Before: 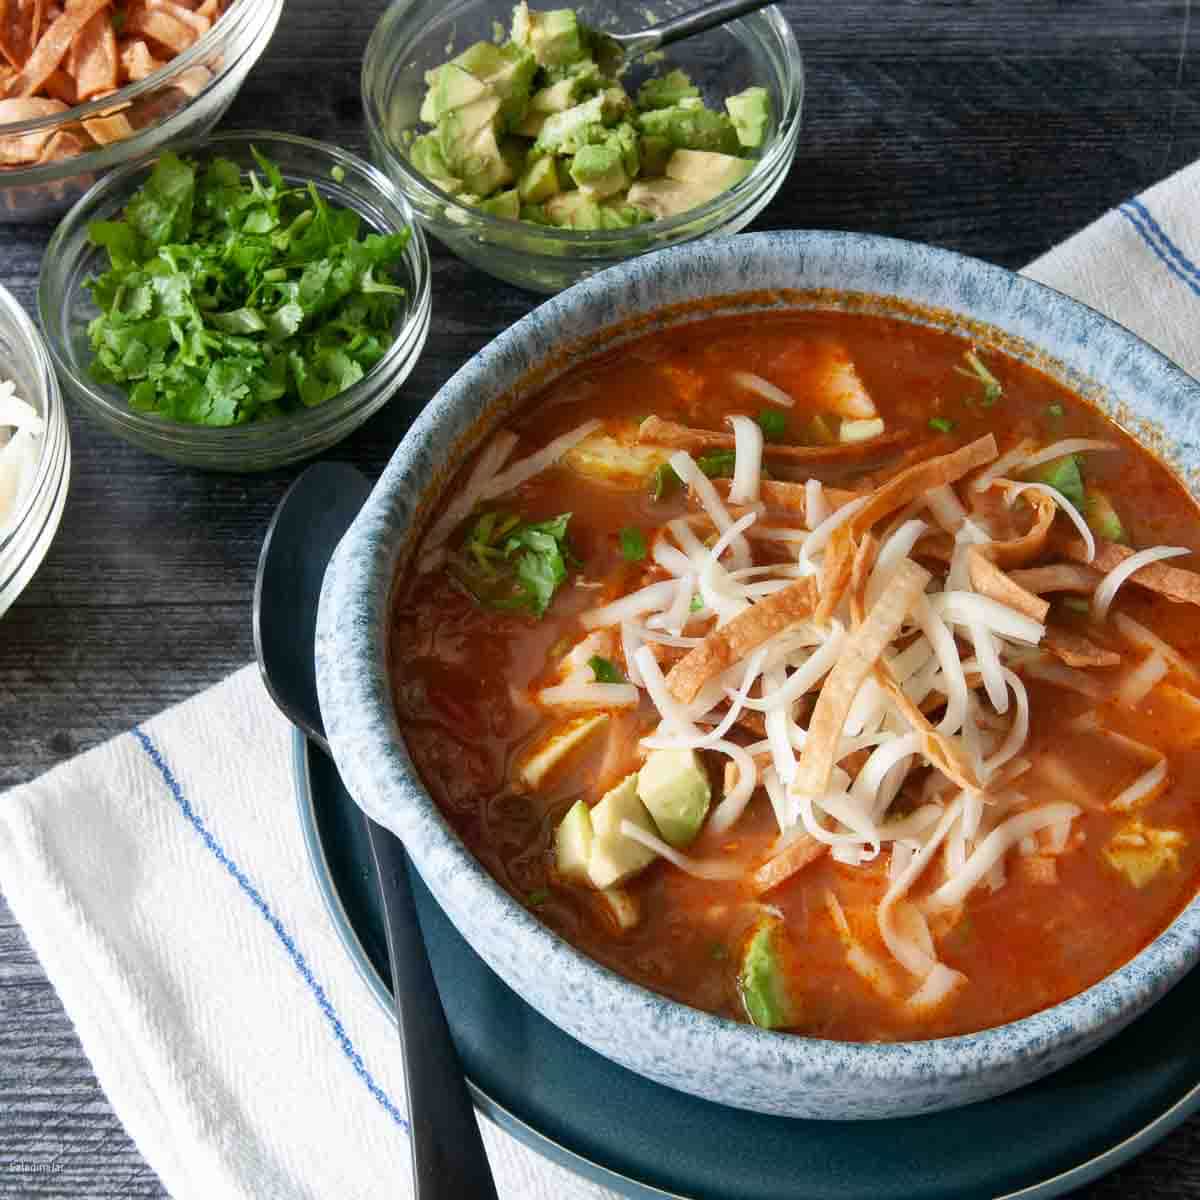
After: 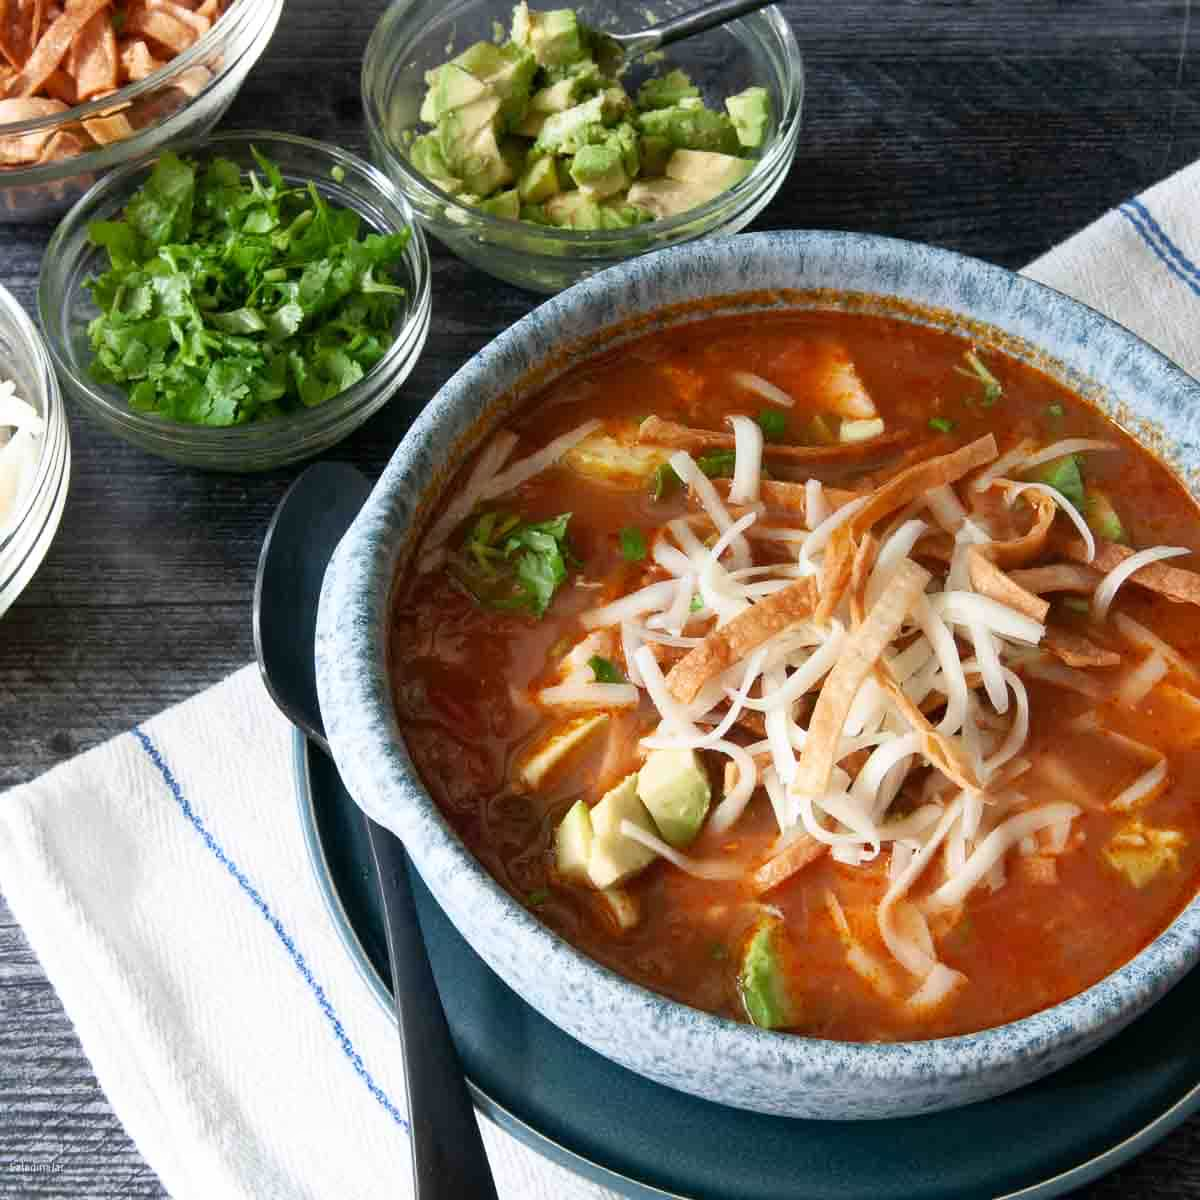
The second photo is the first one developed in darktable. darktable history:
shadows and highlights: shadows 1.81, highlights 39.7
